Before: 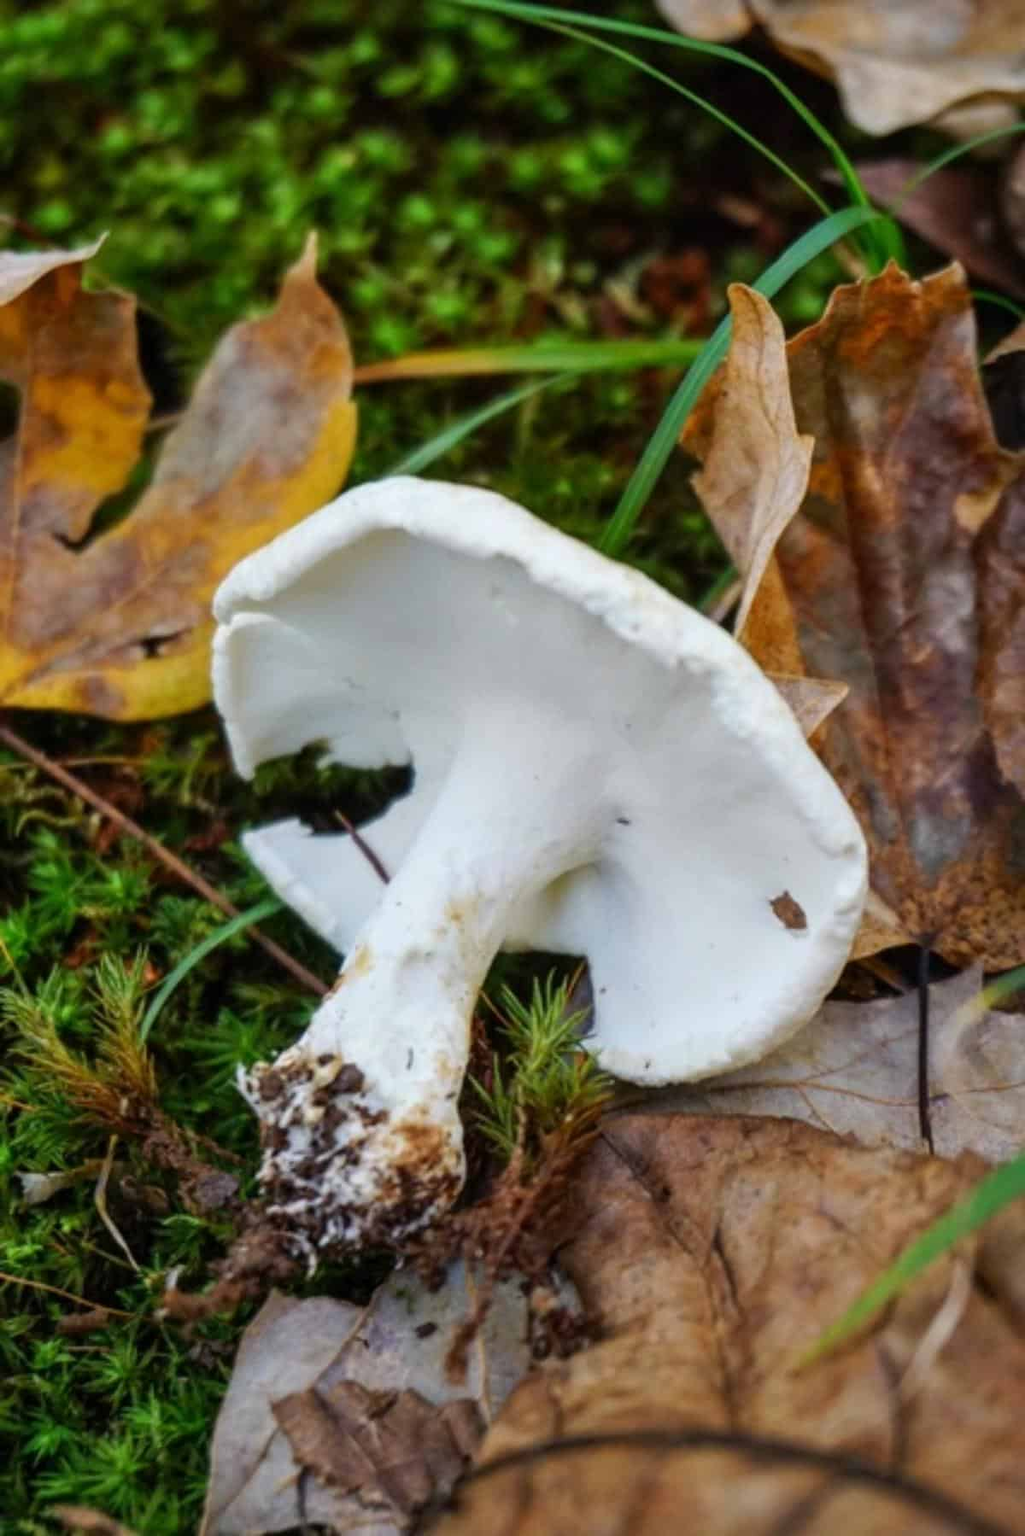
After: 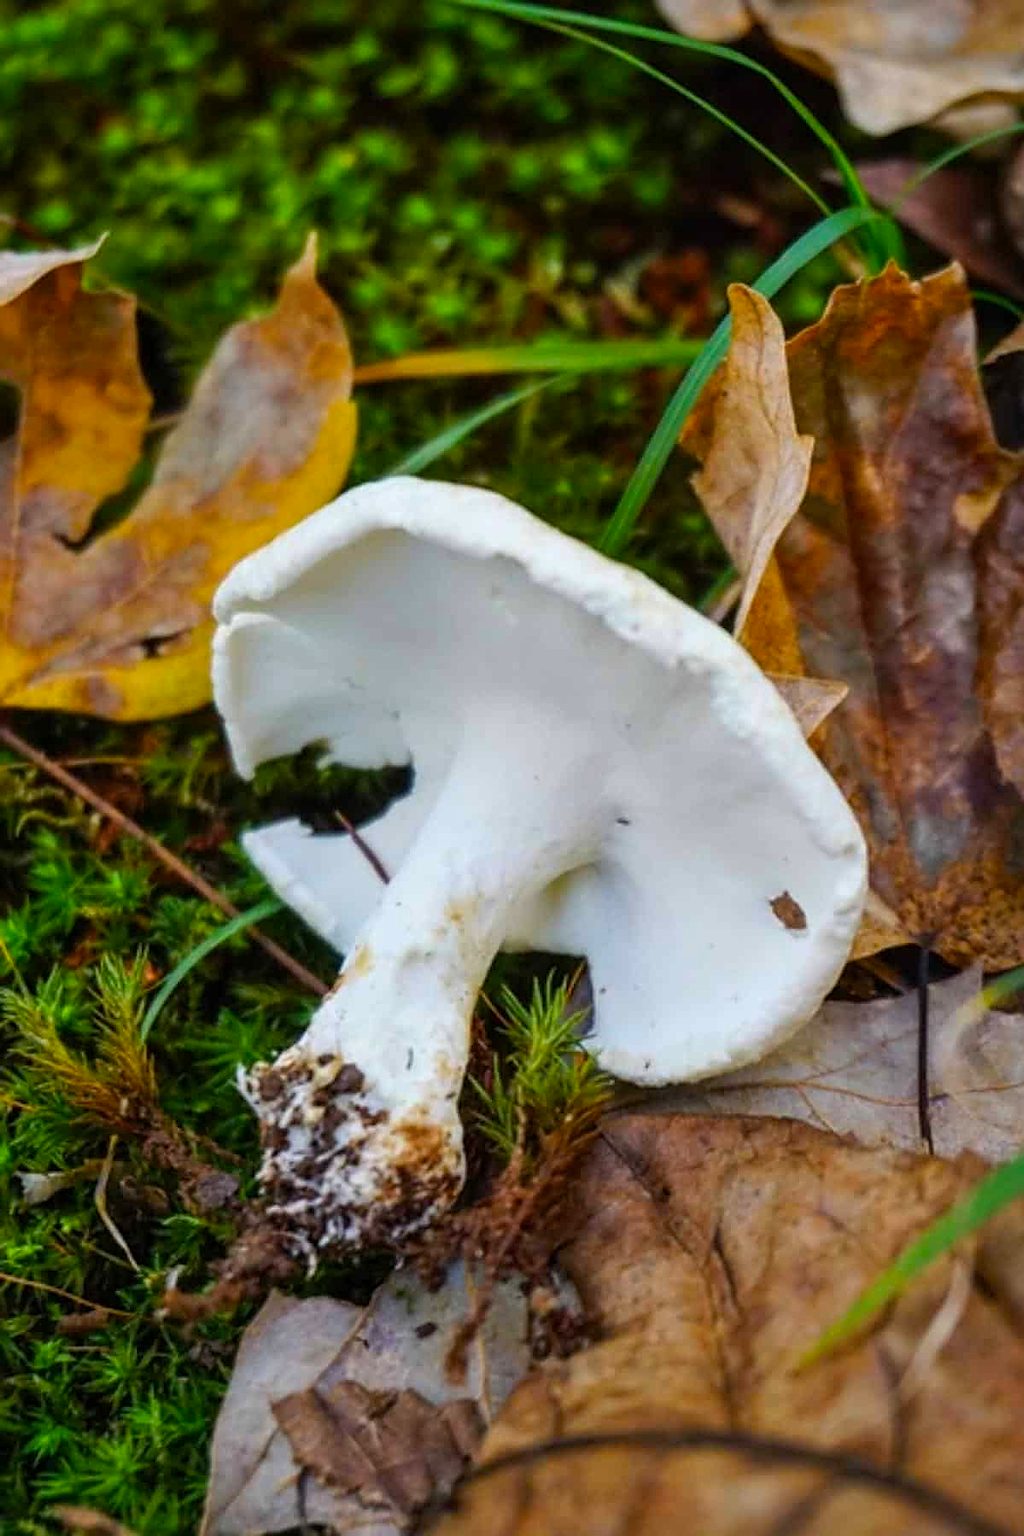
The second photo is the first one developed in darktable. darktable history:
color balance rgb: perceptual saturation grading › global saturation 19.307%, global vibrance 14.761%
sharpen: on, module defaults
